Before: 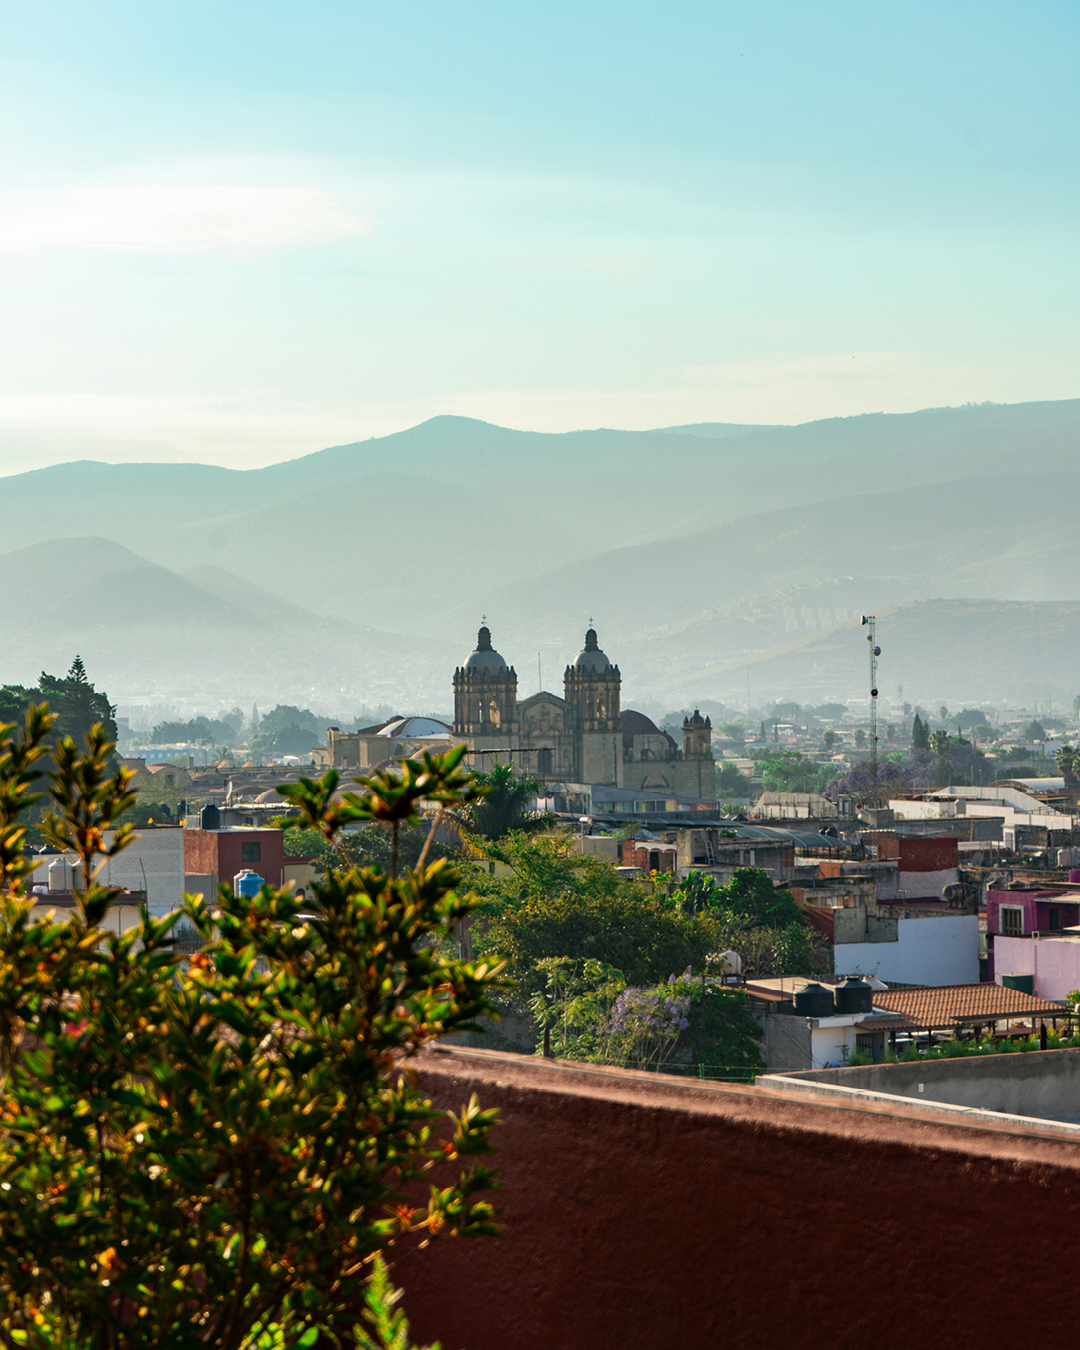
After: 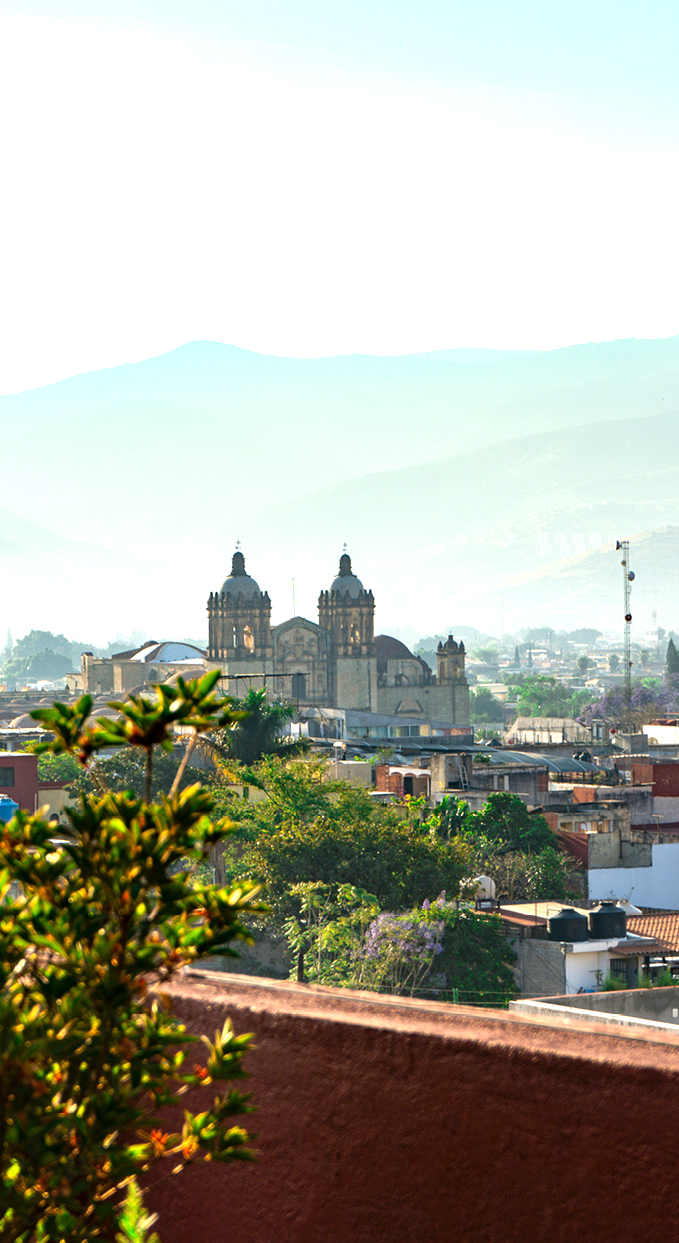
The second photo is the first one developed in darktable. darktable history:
crop and rotate: left 22.799%, top 5.621%, right 14.263%, bottom 2.274%
exposure: exposure 0.915 EV, compensate exposure bias true, compensate highlight preservation false
